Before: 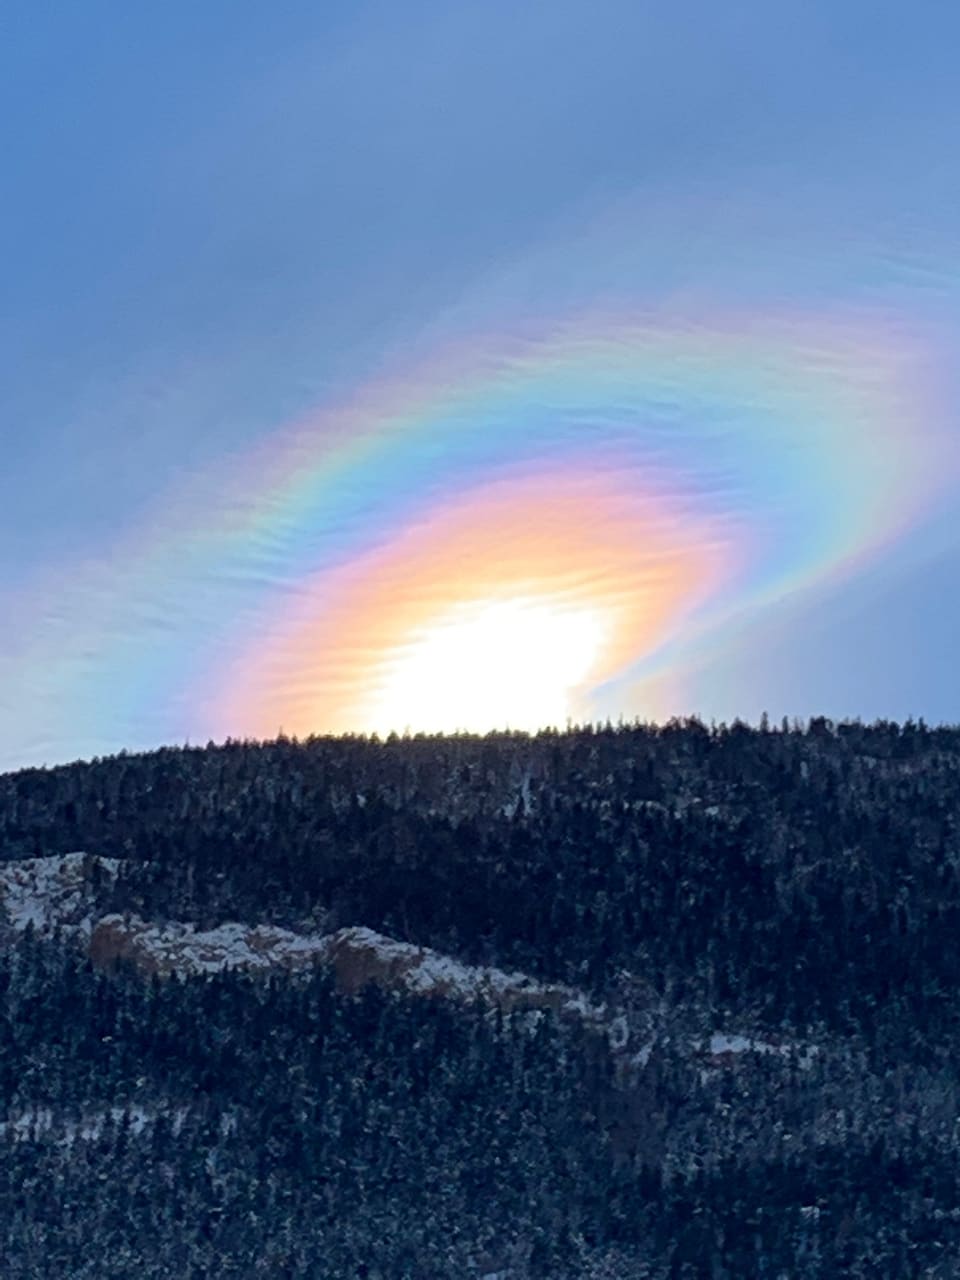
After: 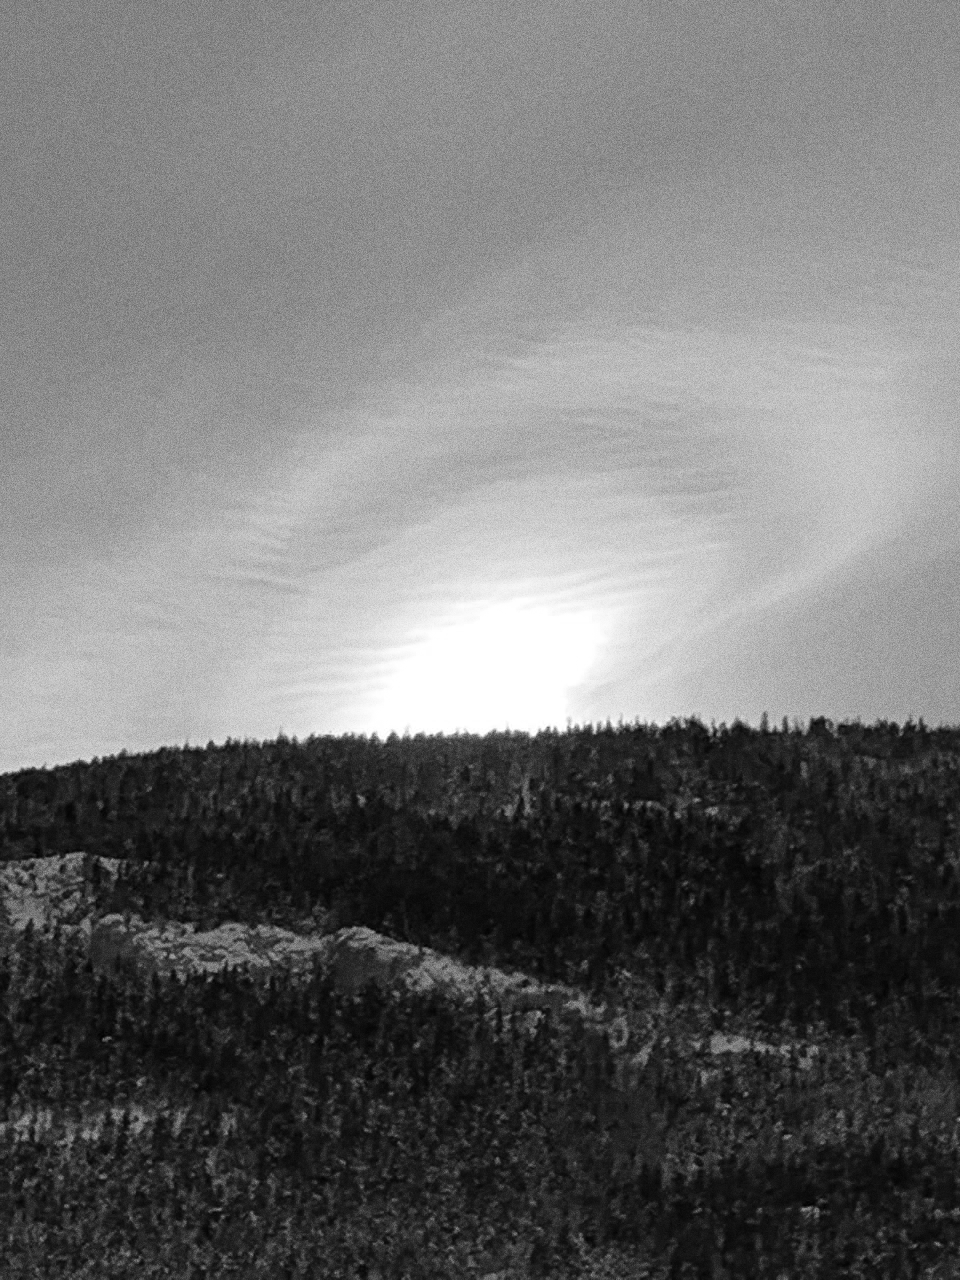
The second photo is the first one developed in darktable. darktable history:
monochrome: a -3.63, b -0.465
grain: coarseness 0.09 ISO, strength 40%
